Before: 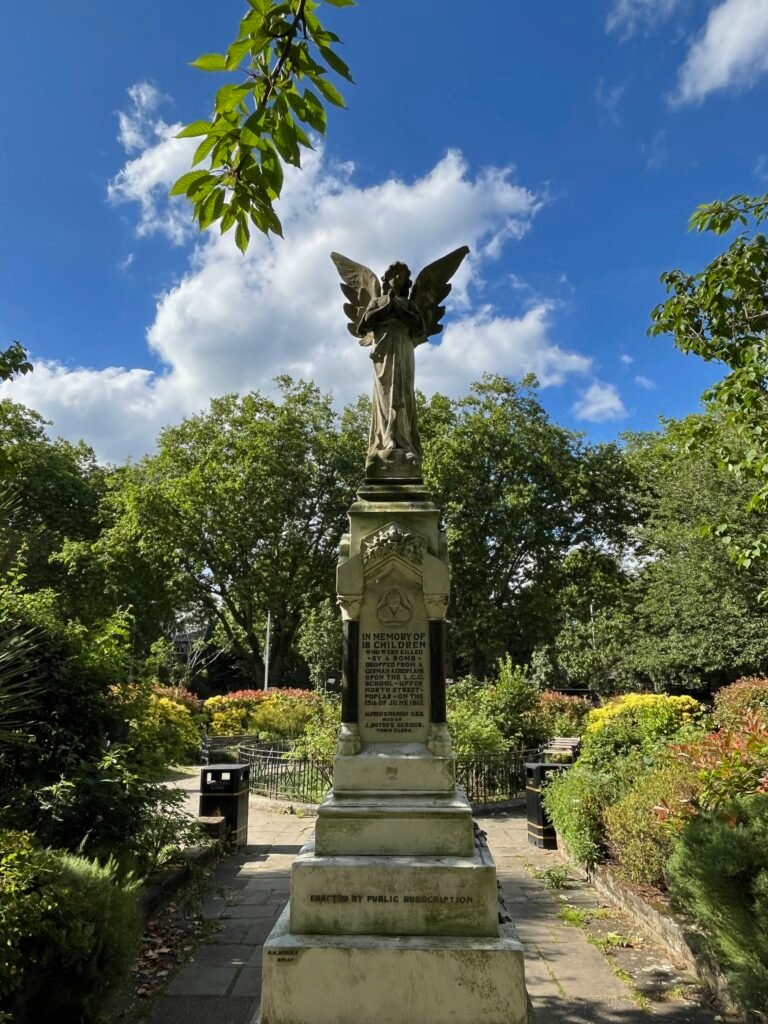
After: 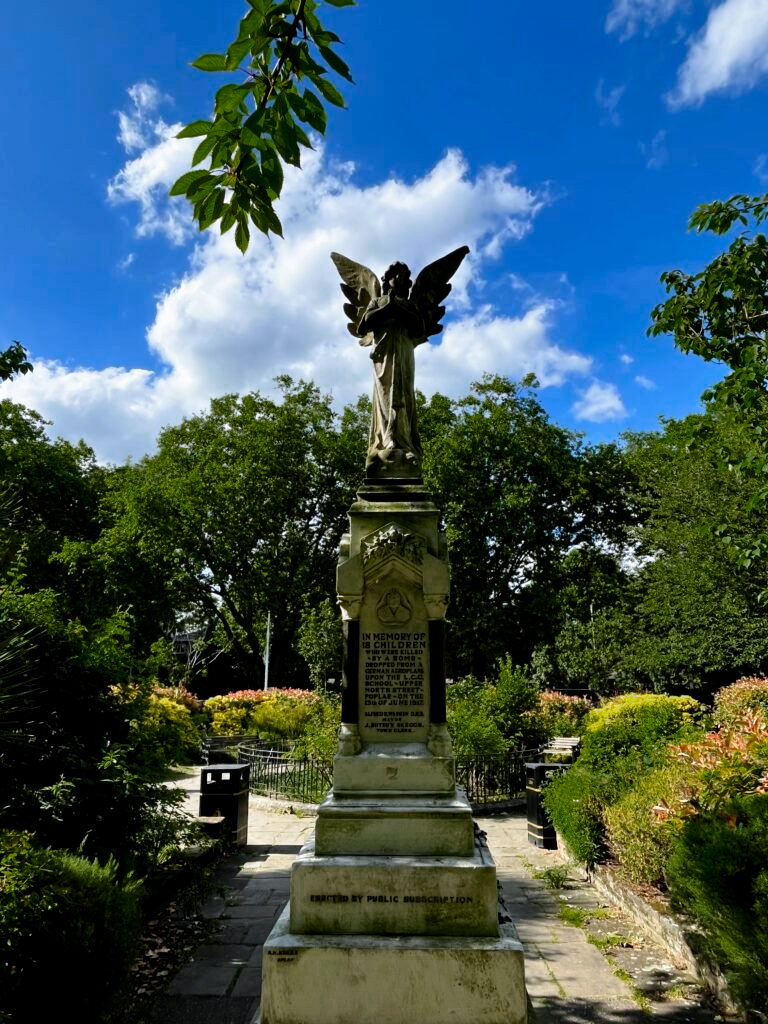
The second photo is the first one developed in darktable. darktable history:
white balance: red 0.974, blue 1.044
color zones: curves: ch0 [(0.25, 0.5) (0.347, 0.092) (0.75, 0.5)]; ch1 [(0.25, 0.5) (0.33, 0.51) (0.75, 0.5)]
filmic rgb: black relative exposure -8.7 EV, white relative exposure 2.7 EV, threshold 3 EV, target black luminance 0%, hardness 6.25, latitude 76.53%, contrast 1.326, shadows ↔ highlights balance -0.349%, preserve chrominance no, color science v4 (2020), enable highlight reconstruction true
